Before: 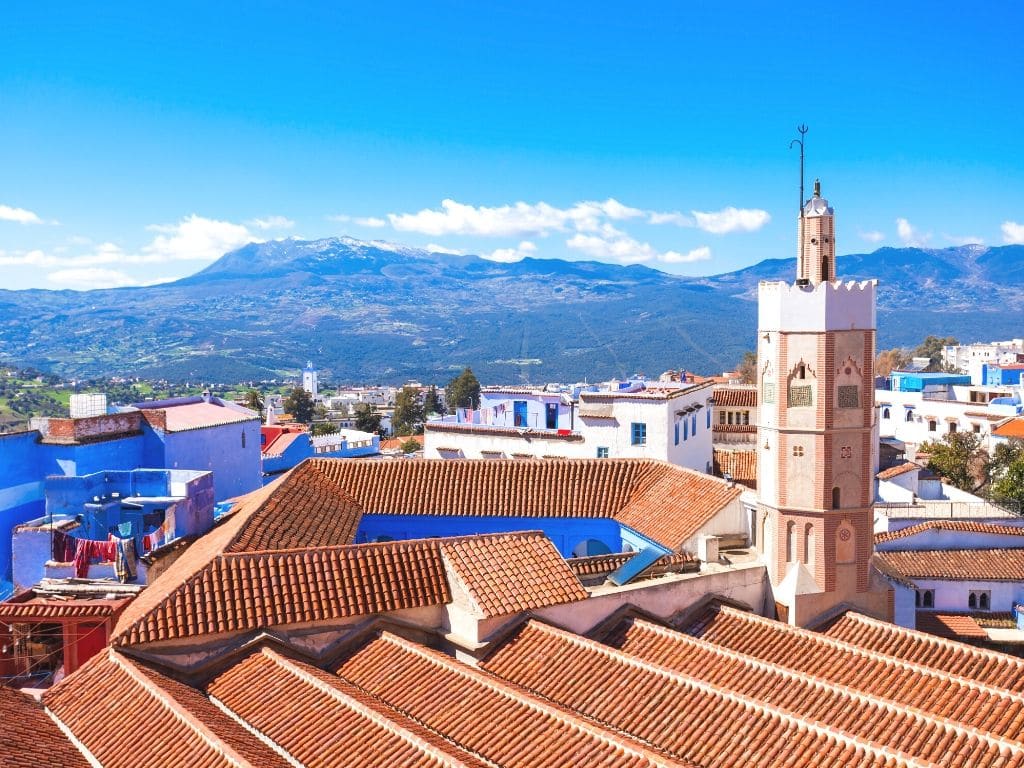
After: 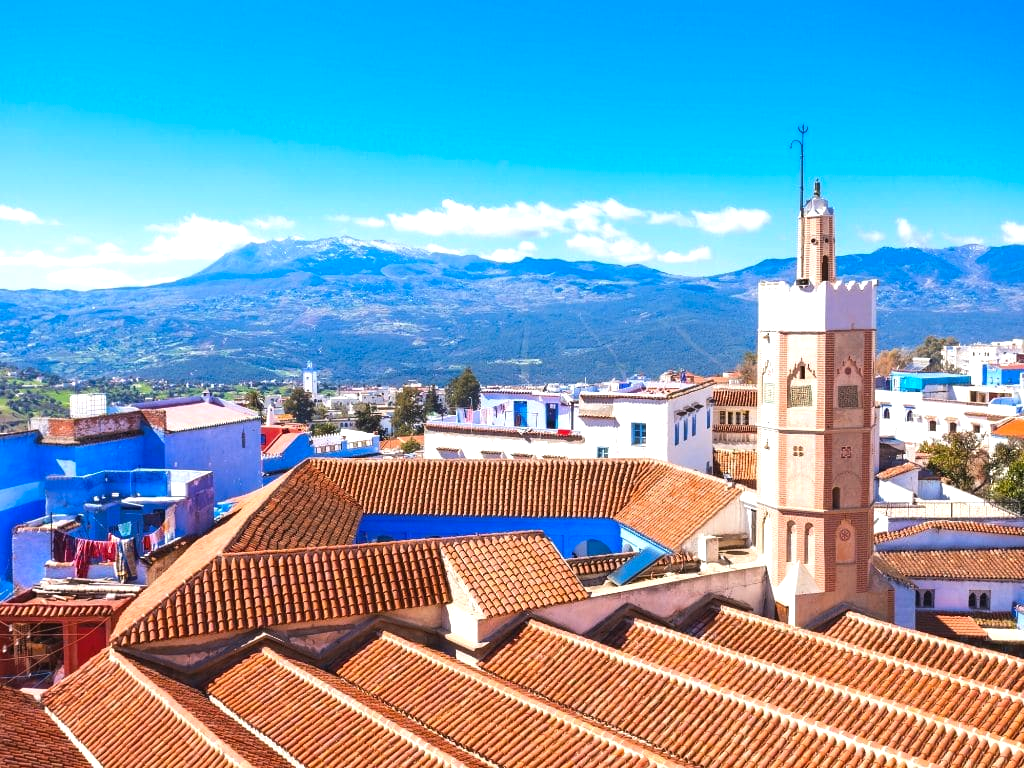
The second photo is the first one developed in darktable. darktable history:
color balance rgb: shadows lift › luminance -9.757%, linear chroma grading › global chroma 6.605%, perceptual saturation grading › global saturation -3.077%, perceptual saturation grading › shadows -1.339%, perceptual brilliance grading › highlights 7.488%, perceptual brilliance grading › mid-tones 4.157%, perceptual brilliance grading › shadows 2.077%, global vibrance 20%
